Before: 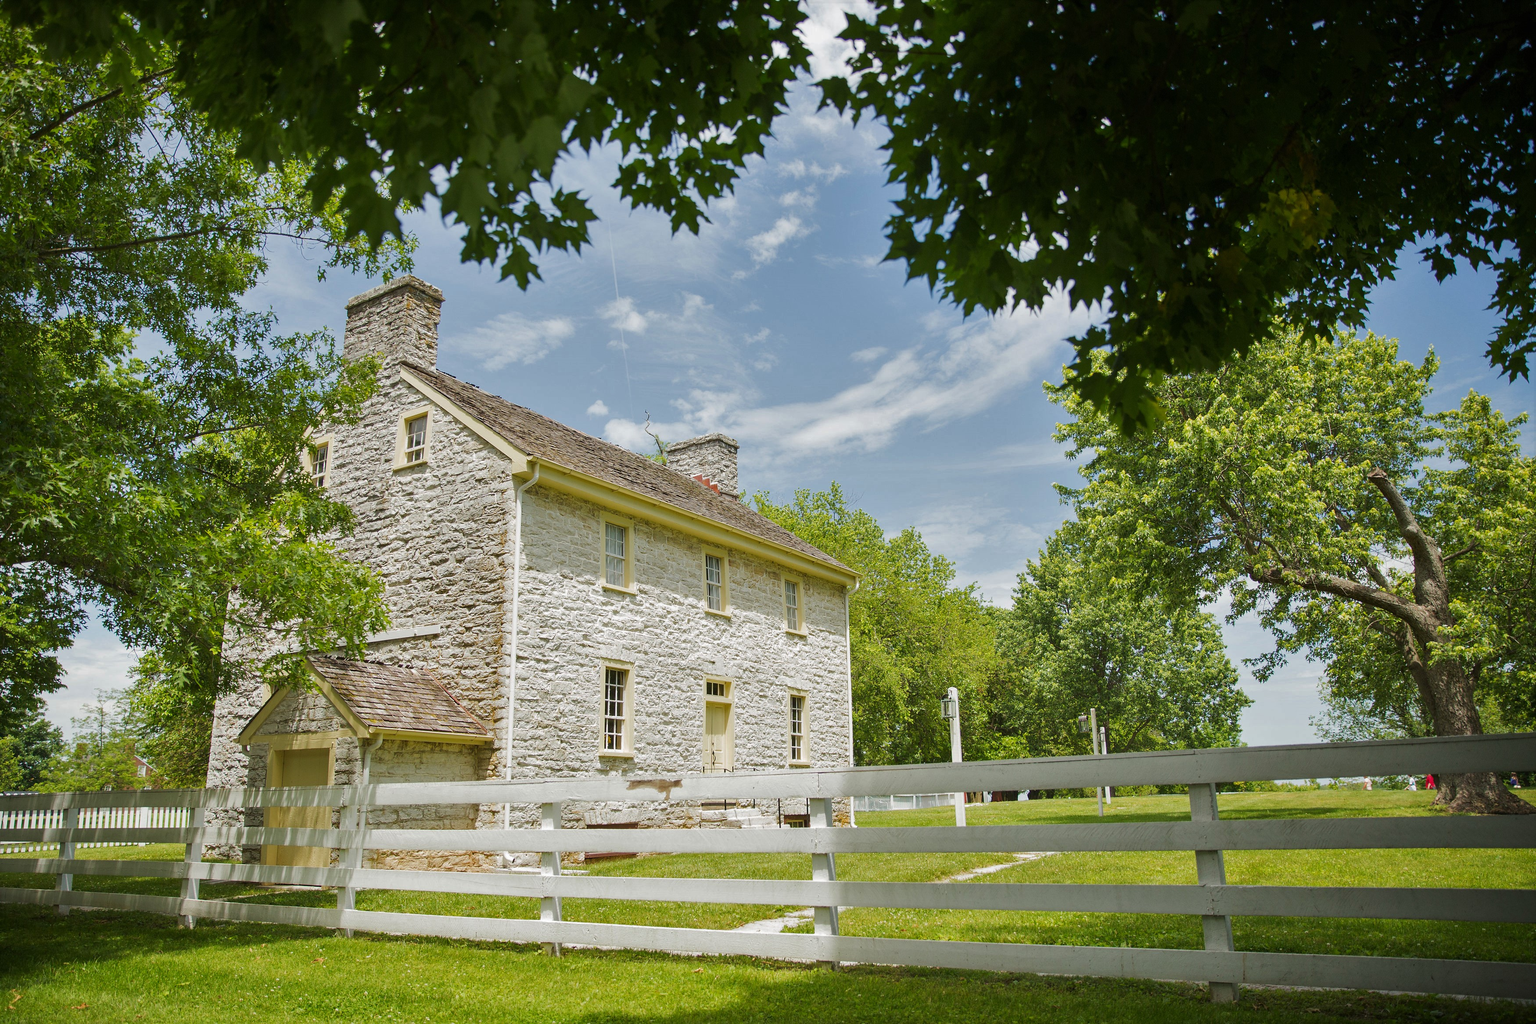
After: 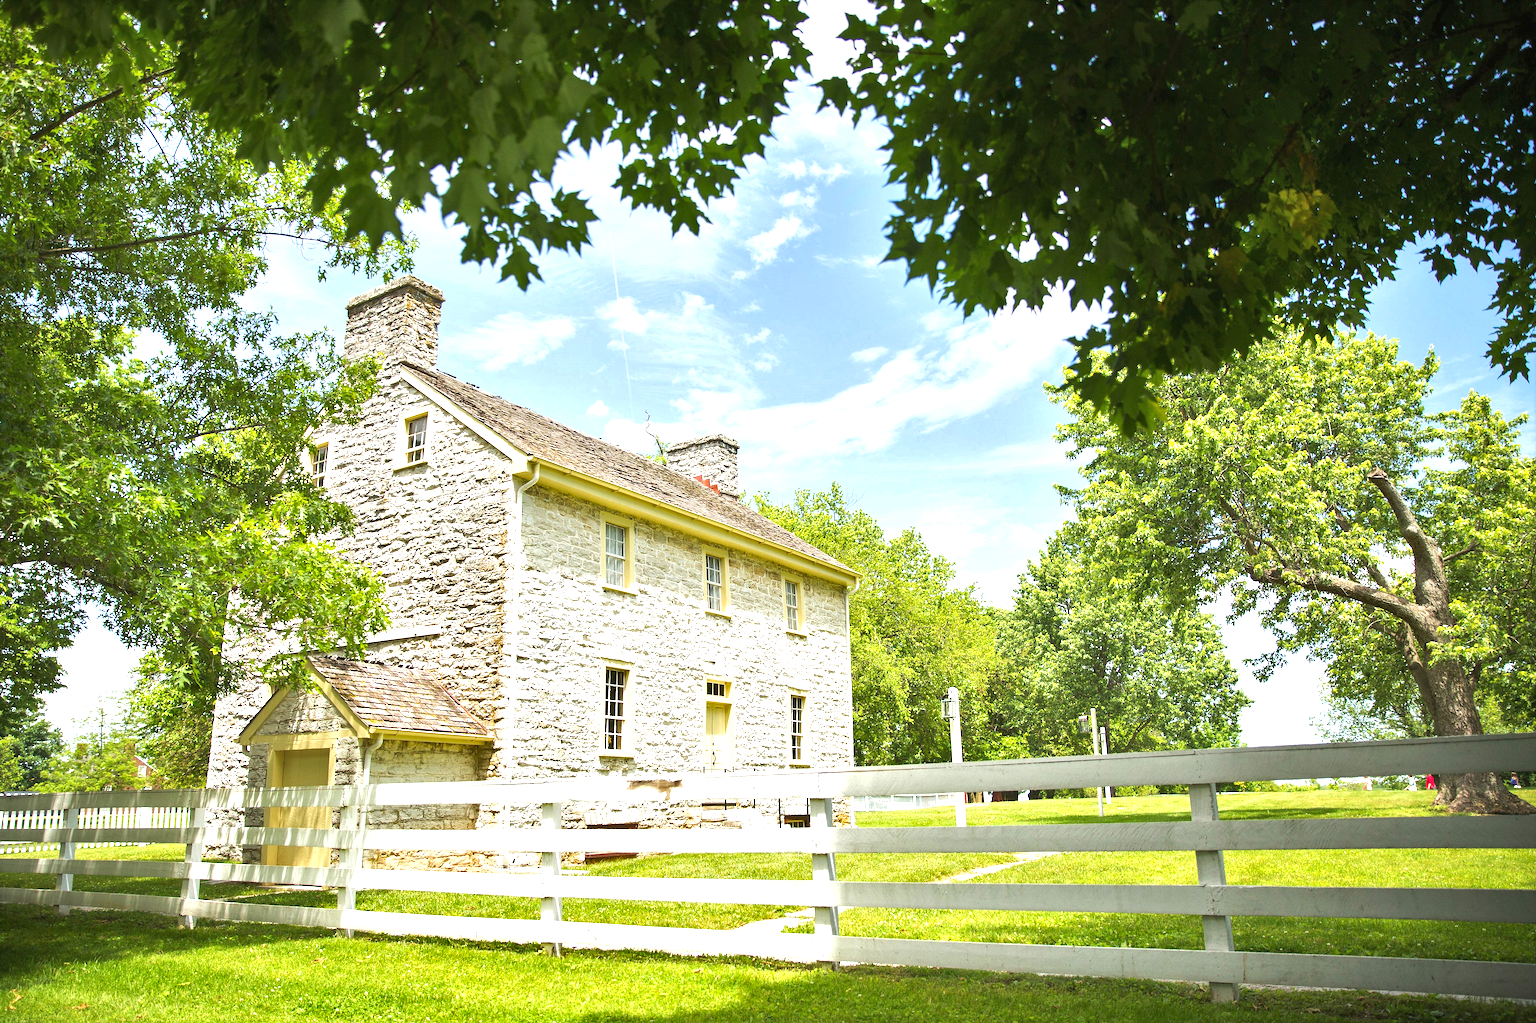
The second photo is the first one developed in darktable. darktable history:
exposure: black level correction 0, exposure 1.38 EV, compensate highlight preservation false
shadows and highlights: shadows 31.61, highlights -31.36, soften with gaussian
